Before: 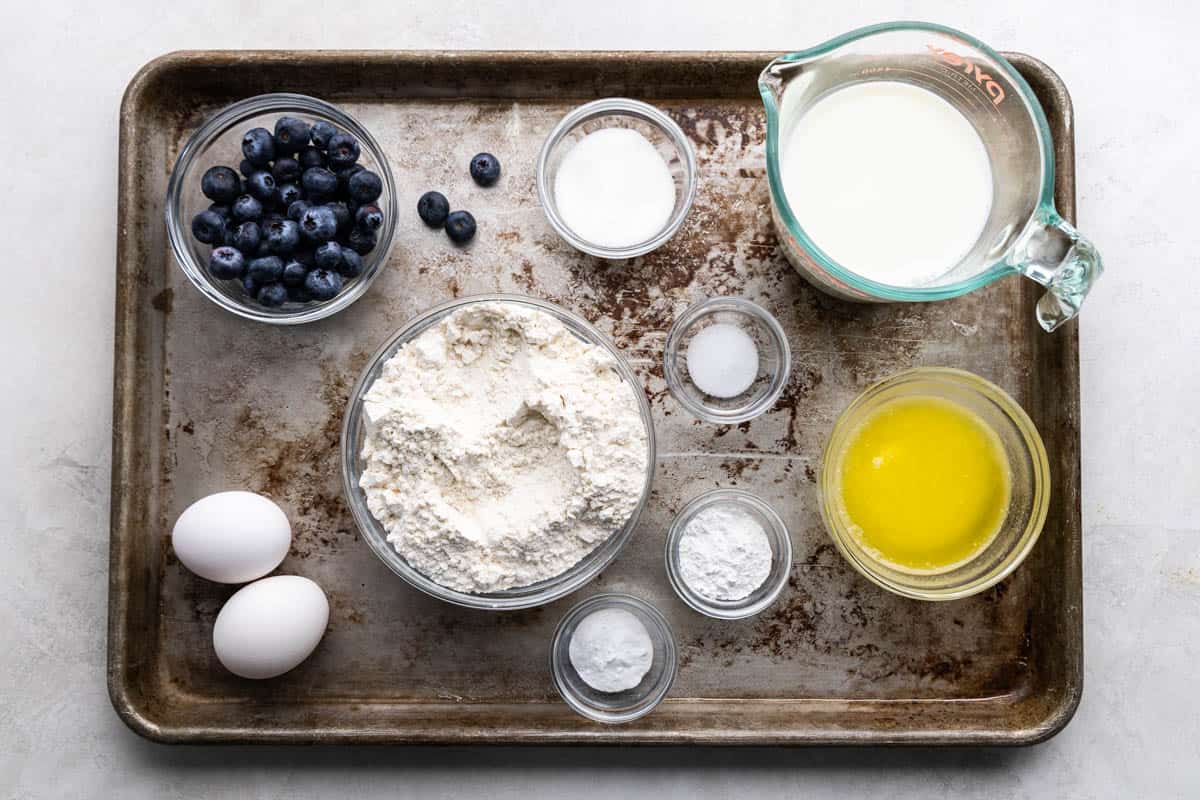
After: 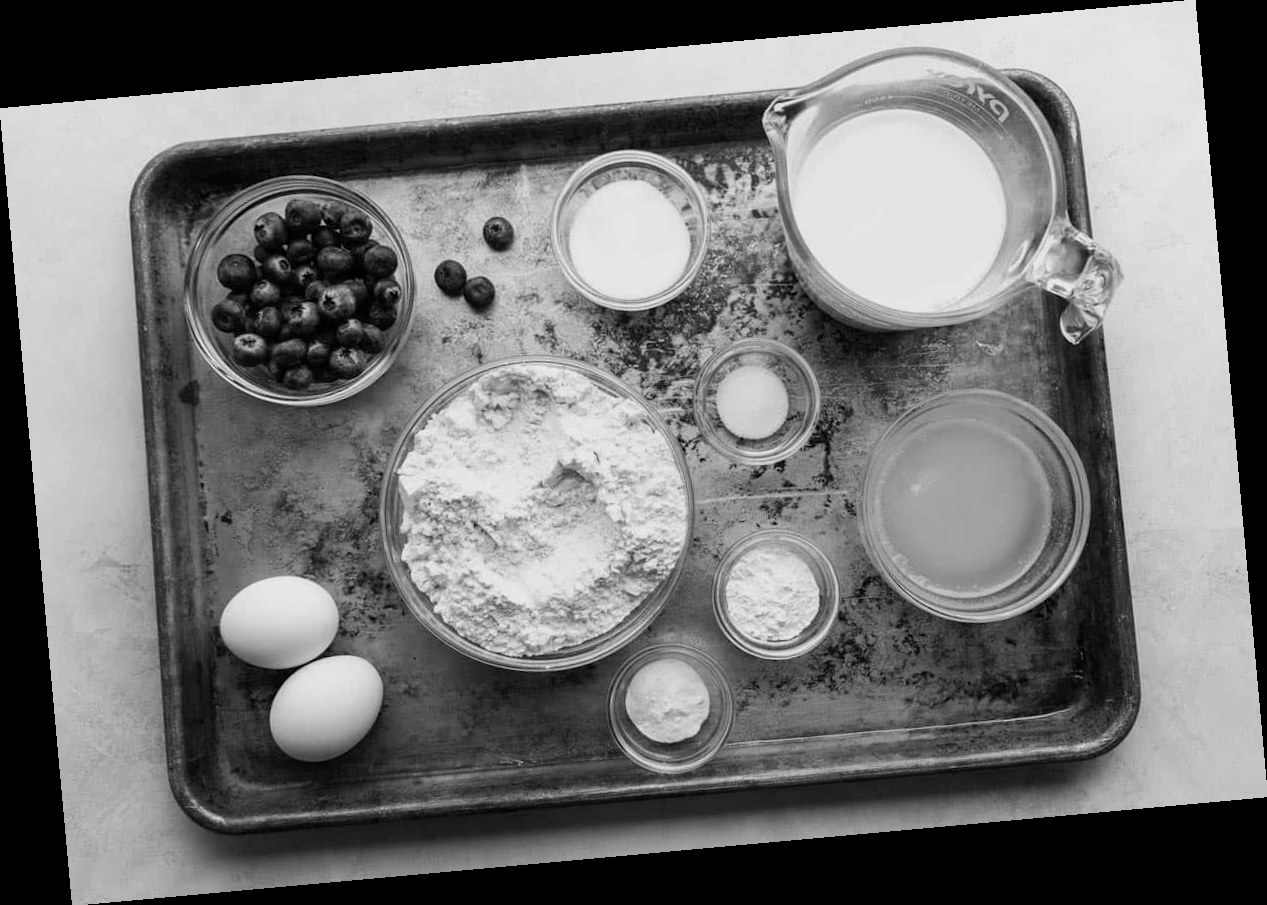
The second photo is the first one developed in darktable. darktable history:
color calibration: output gray [0.21, 0.42, 0.37, 0], gray › normalize channels true, illuminant same as pipeline (D50), adaptation XYZ, x 0.346, y 0.359, gamut compression 0
monochrome: a 30.25, b 92.03
rotate and perspective: rotation -5.2°, automatic cropping off
